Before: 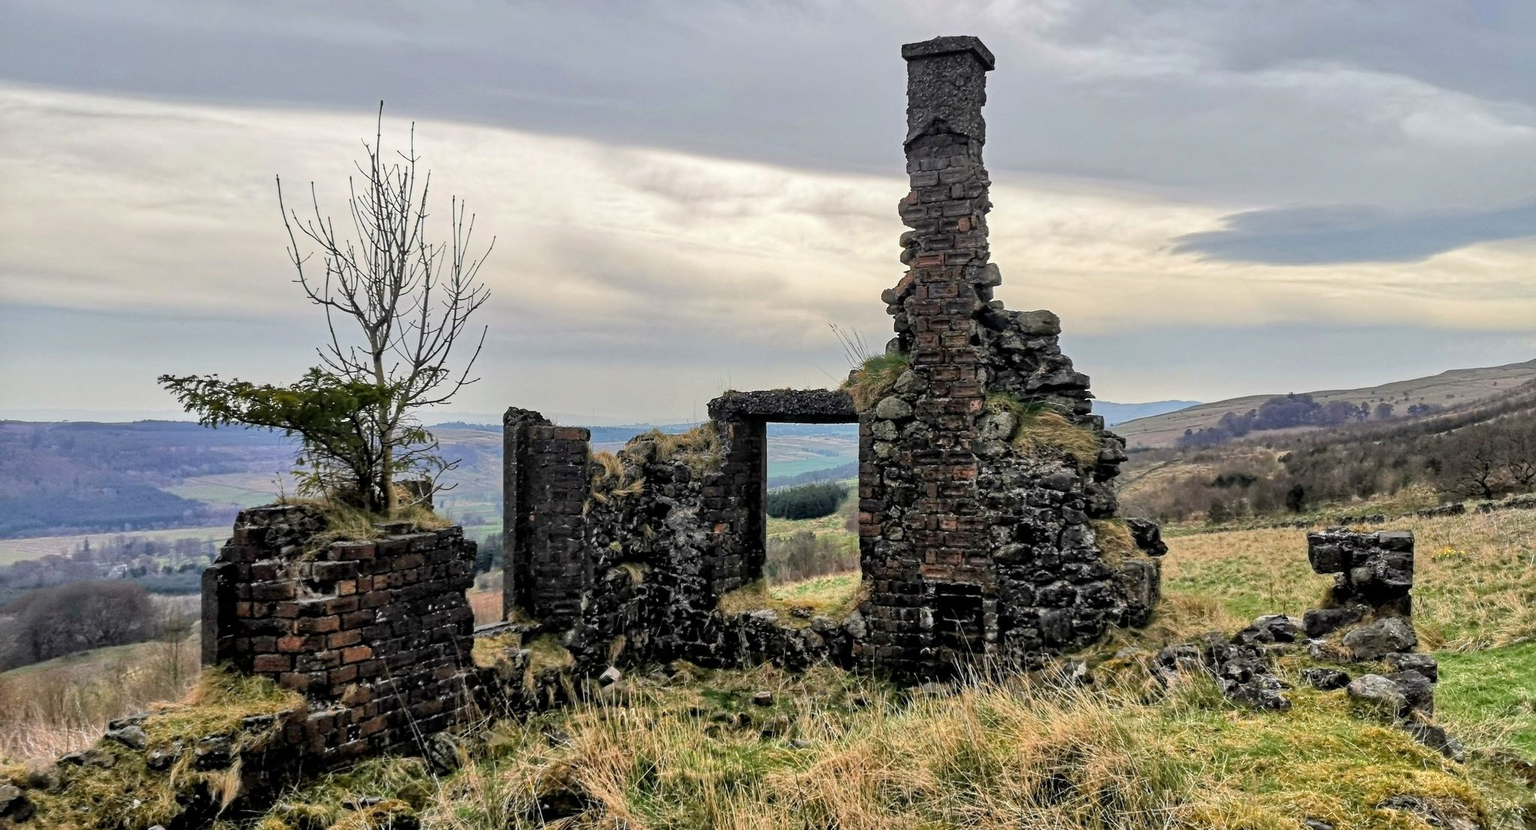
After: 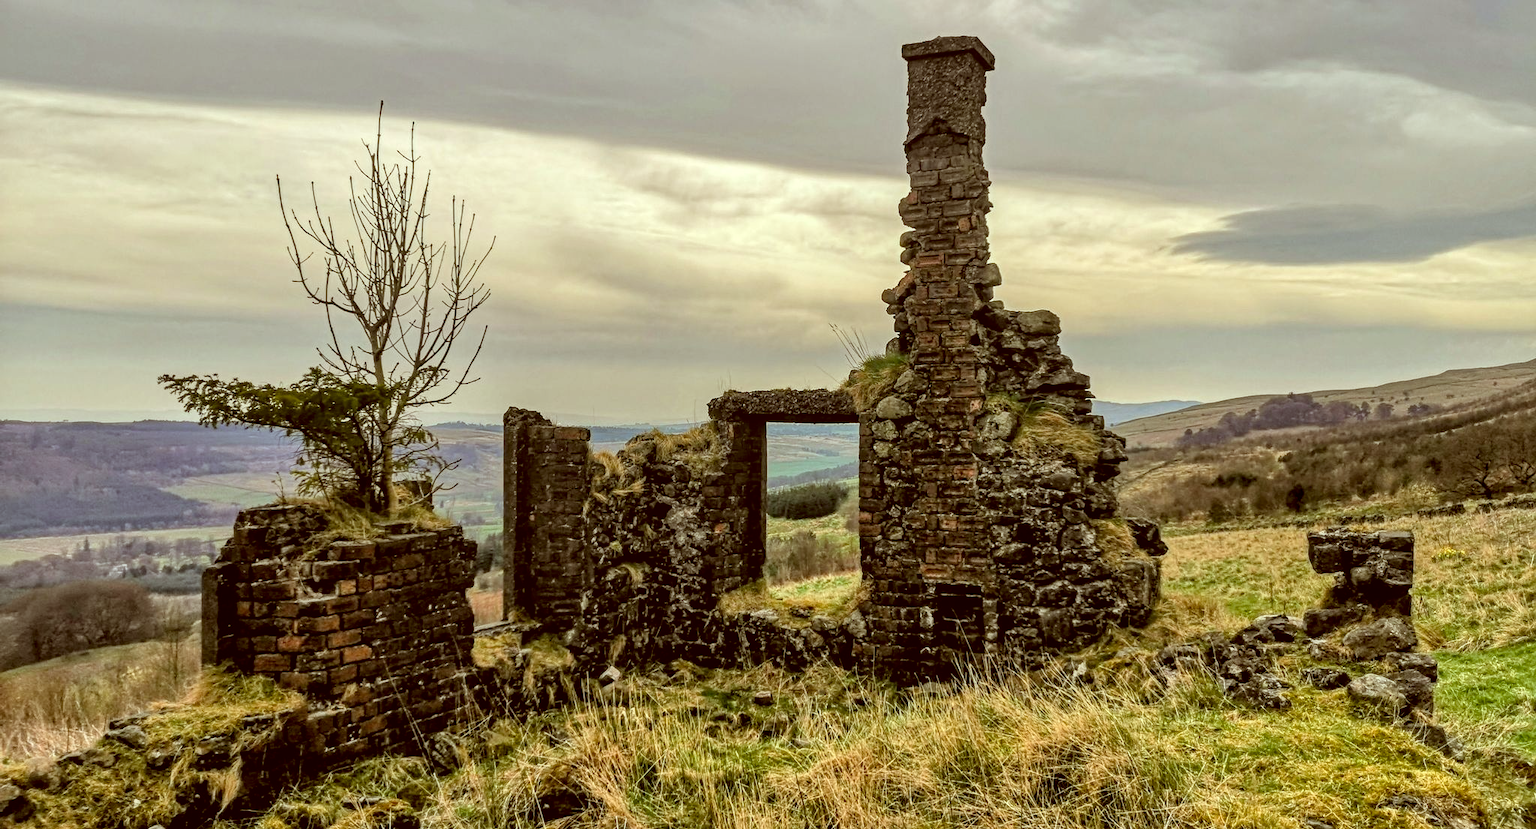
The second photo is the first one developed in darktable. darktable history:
local contrast: on, module defaults
color correction: highlights a* -5.57, highlights b* 9.8, shadows a* 9.63, shadows b* 24.15
